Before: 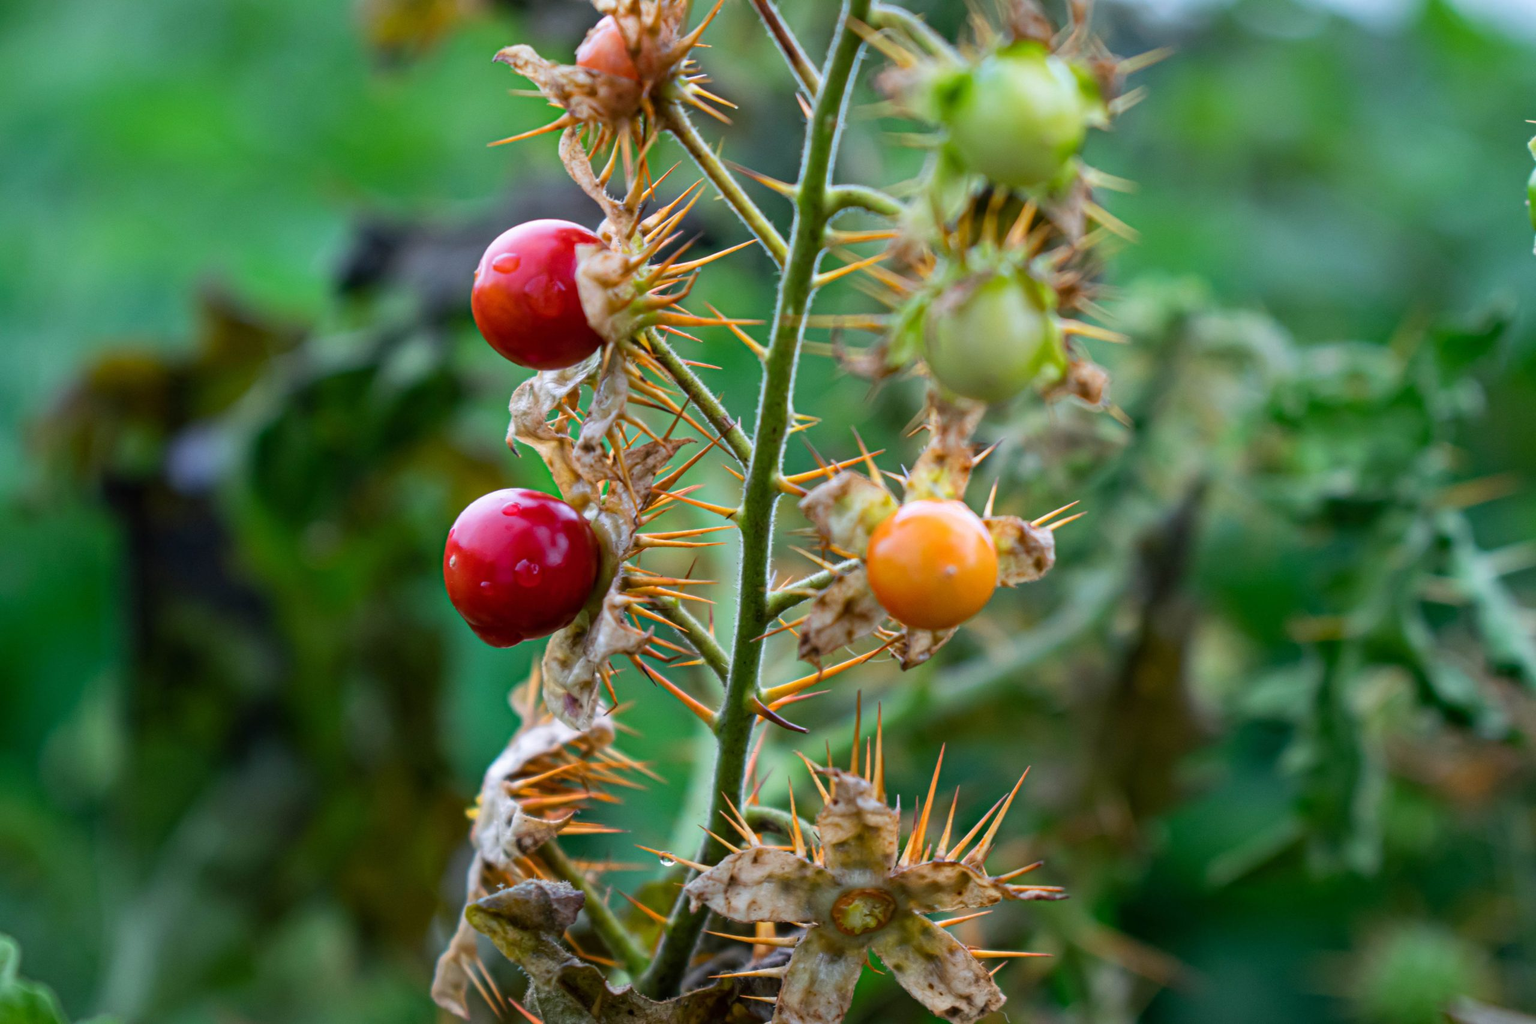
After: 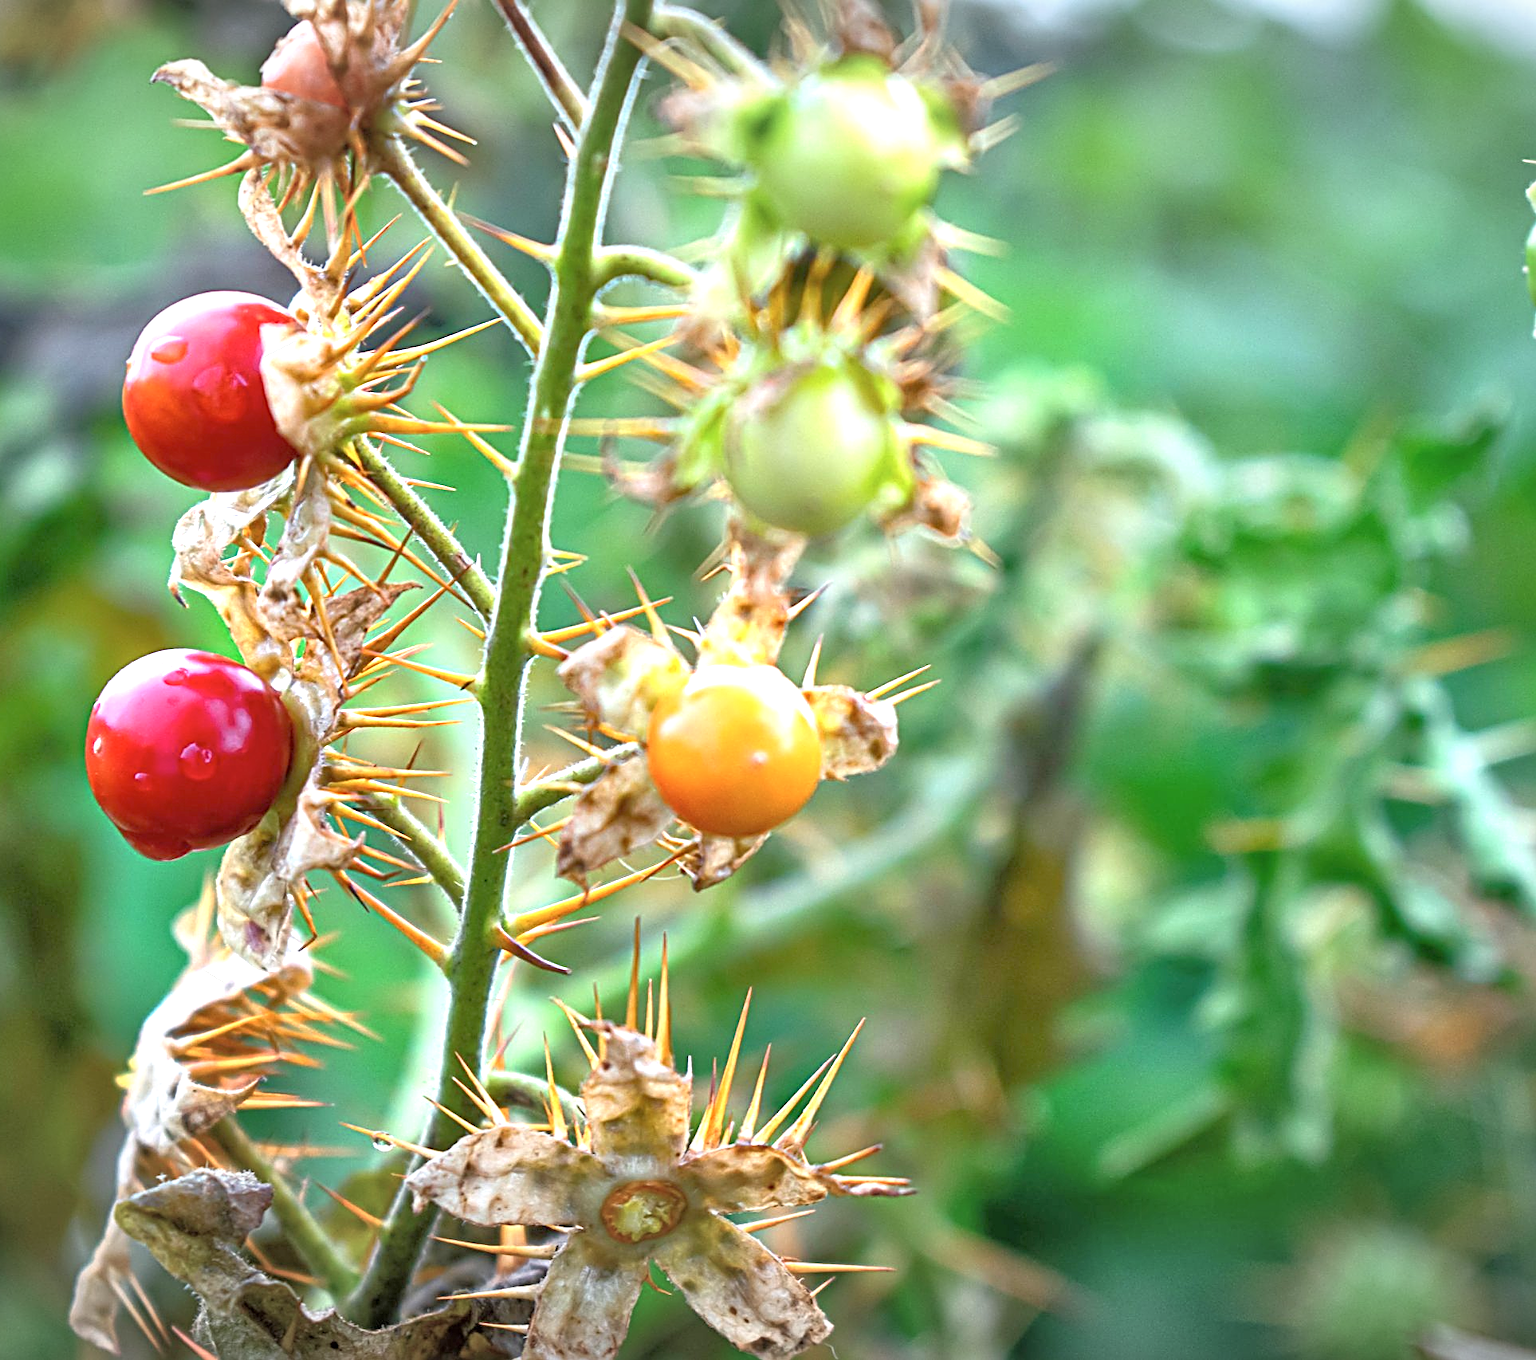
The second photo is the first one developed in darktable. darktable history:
crop and rotate: left 24.709%
vignetting: fall-off start 98.33%, fall-off radius 99.52%, width/height ratio 1.425, unbound false
tone curve: curves: ch0 [(0, 0) (0.003, 0.003) (0.011, 0.011) (0.025, 0.025) (0.044, 0.044) (0.069, 0.069) (0.1, 0.099) (0.136, 0.135) (0.177, 0.176) (0.224, 0.223) (0.277, 0.275) (0.335, 0.333) (0.399, 0.396) (0.468, 0.465) (0.543, 0.541) (0.623, 0.622) (0.709, 0.708) (0.801, 0.8) (0.898, 0.897) (1, 1)], color space Lab, independent channels, preserve colors none
contrast brightness saturation: saturation -0.093
tone equalizer: -7 EV 0.151 EV, -6 EV 0.577 EV, -5 EV 1.18 EV, -4 EV 1.32 EV, -3 EV 1.13 EV, -2 EV 0.6 EV, -1 EV 0.152 EV
sharpen: radius 2.814, amount 0.718
exposure: black level correction 0, exposure 1.2 EV, compensate highlight preservation false
